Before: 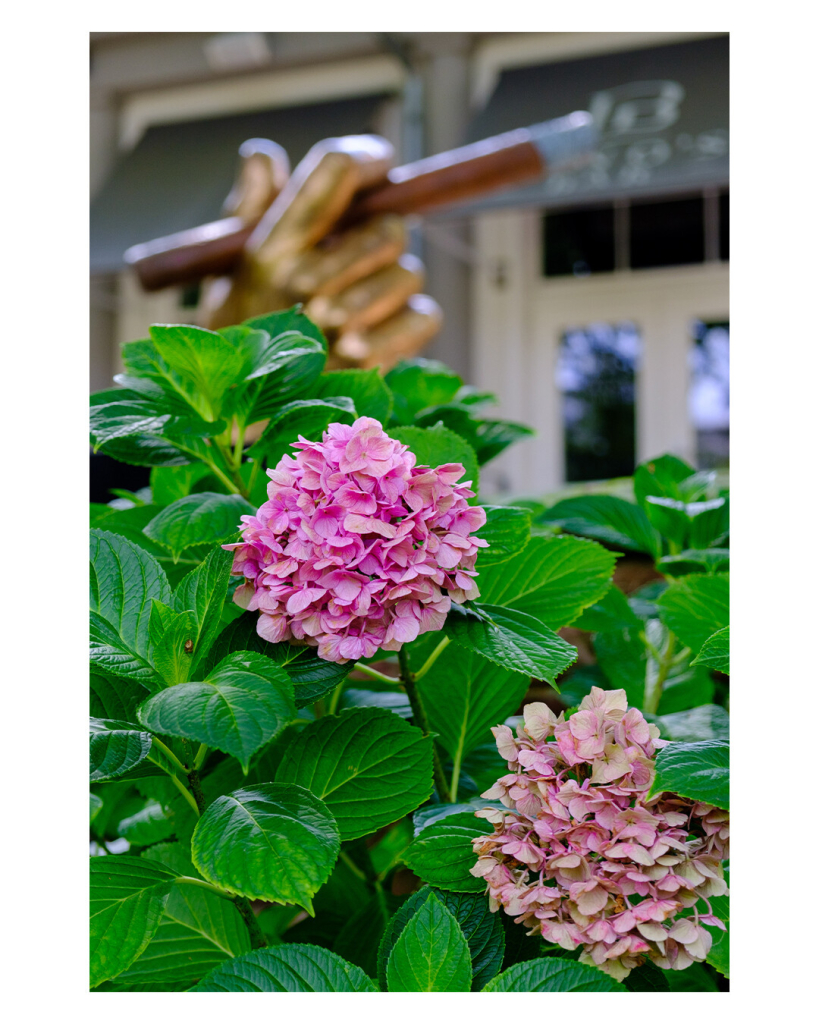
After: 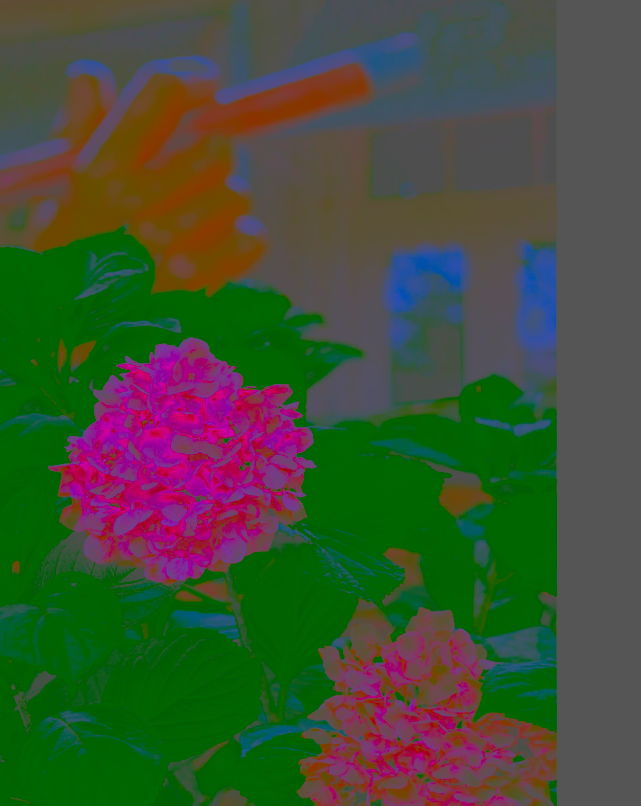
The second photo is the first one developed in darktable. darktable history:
levels: black 0.016%, levels [0.044, 0.475, 0.791]
contrast brightness saturation: contrast -0.98, brightness -0.166, saturation 0.764
crop and rotate: left 21.223%, top 7.793%, right 0.46%, bottom 13.4%
